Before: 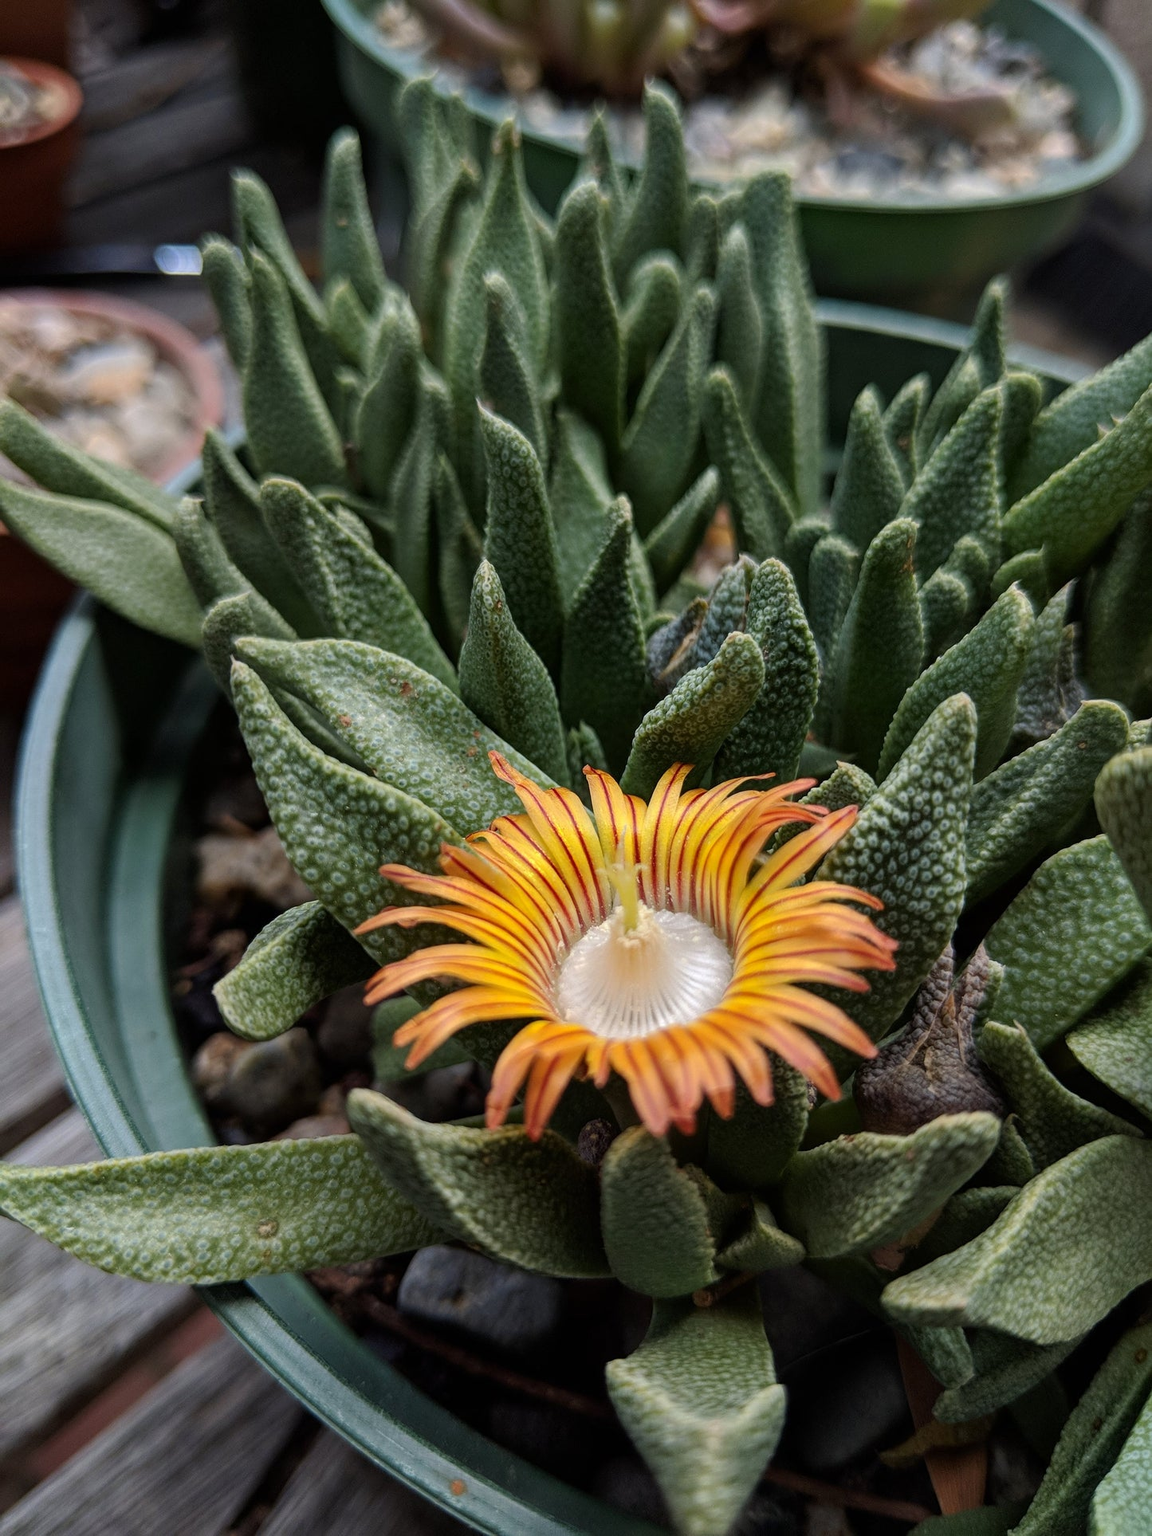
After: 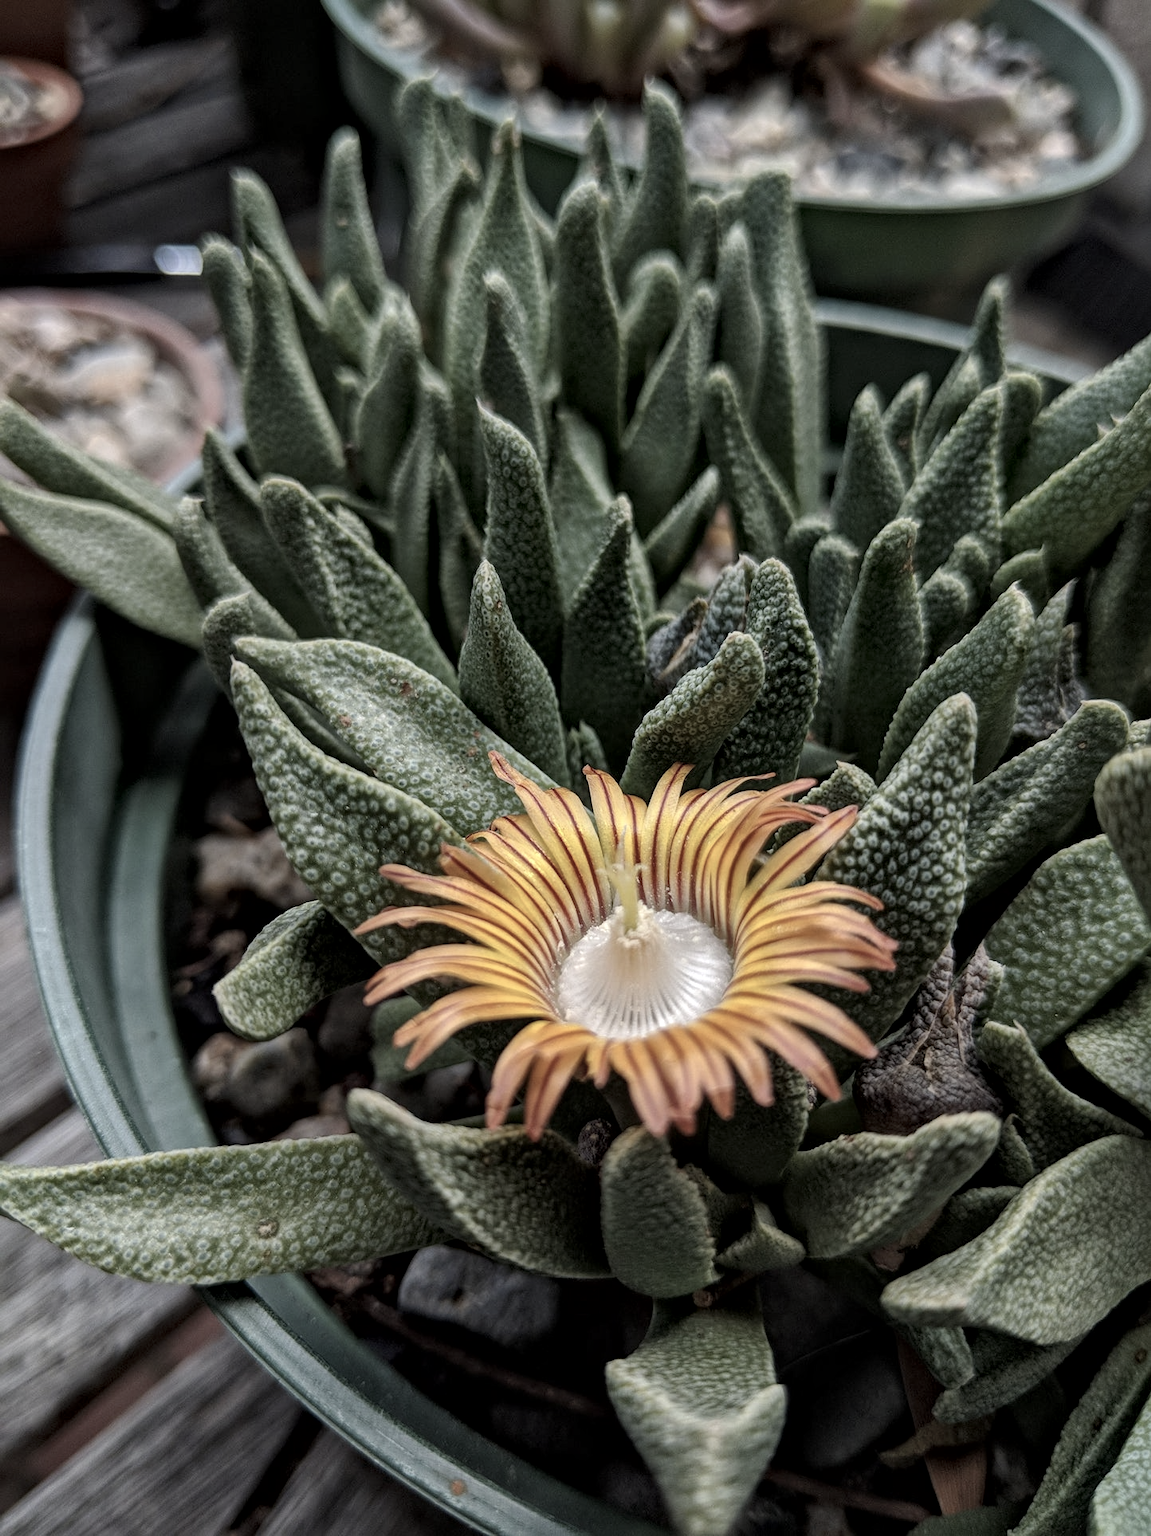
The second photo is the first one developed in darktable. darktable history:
local contrast: mode bilateral grid, contrast 20, coarseness 20, detail 150%, midtone range 0.2
color correction: highlights b* 0.011, saturation 0.541
